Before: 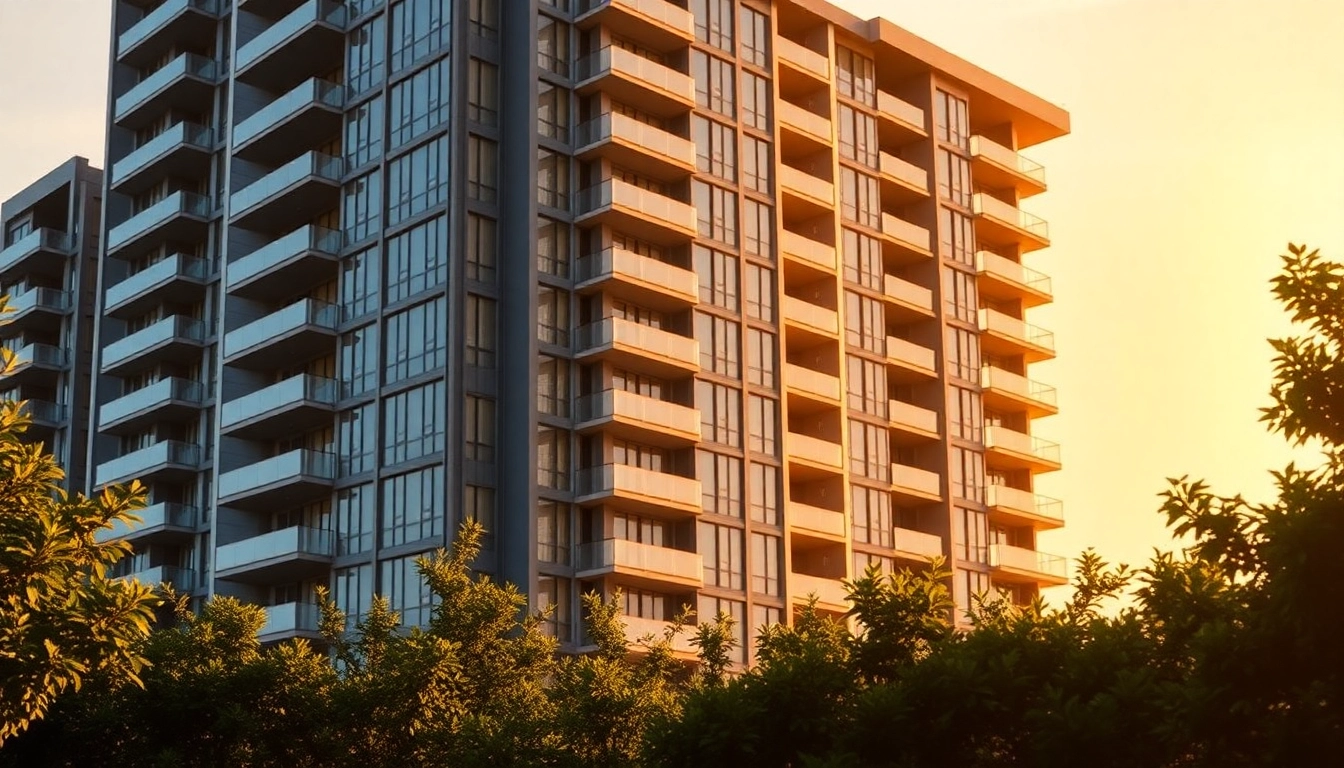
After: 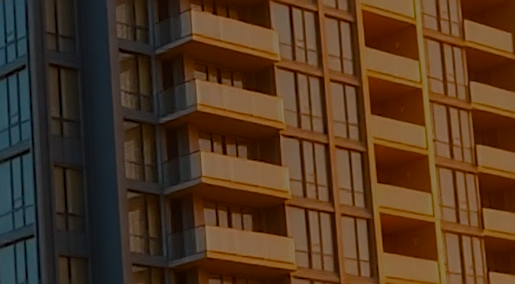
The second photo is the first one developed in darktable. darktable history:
lowpass: radius 0.5, unbound 0
rotate and perspective: rotation -3.52°, crop left 0.036, crop right 0.964, crop top 0.081, crop bottom 0.919
crop: left 30%, top 30%, right 30%, bottom 30%
sharpen: on, module defaults
color balance rgb: shadows lift › chroma 1%, shadows lift › hue 113°, highlights gain › chroma 0.2%, highlights gain › hue 333°, perceptual saturation grading › global saturation 20%, perceptual saturation grading › highlights -50%, perceptual saturation grading › shadows 25%, contrast -20%
exposure: exposure -2.002 EV, compensate highlight preservation false
contrast equalizer: y [[0.5, 0.5, 0.472, 0.5, 0.5, 0.5], [0.5 ×6], [0.5 ×6], [0 ×6], [0 ×6]]
